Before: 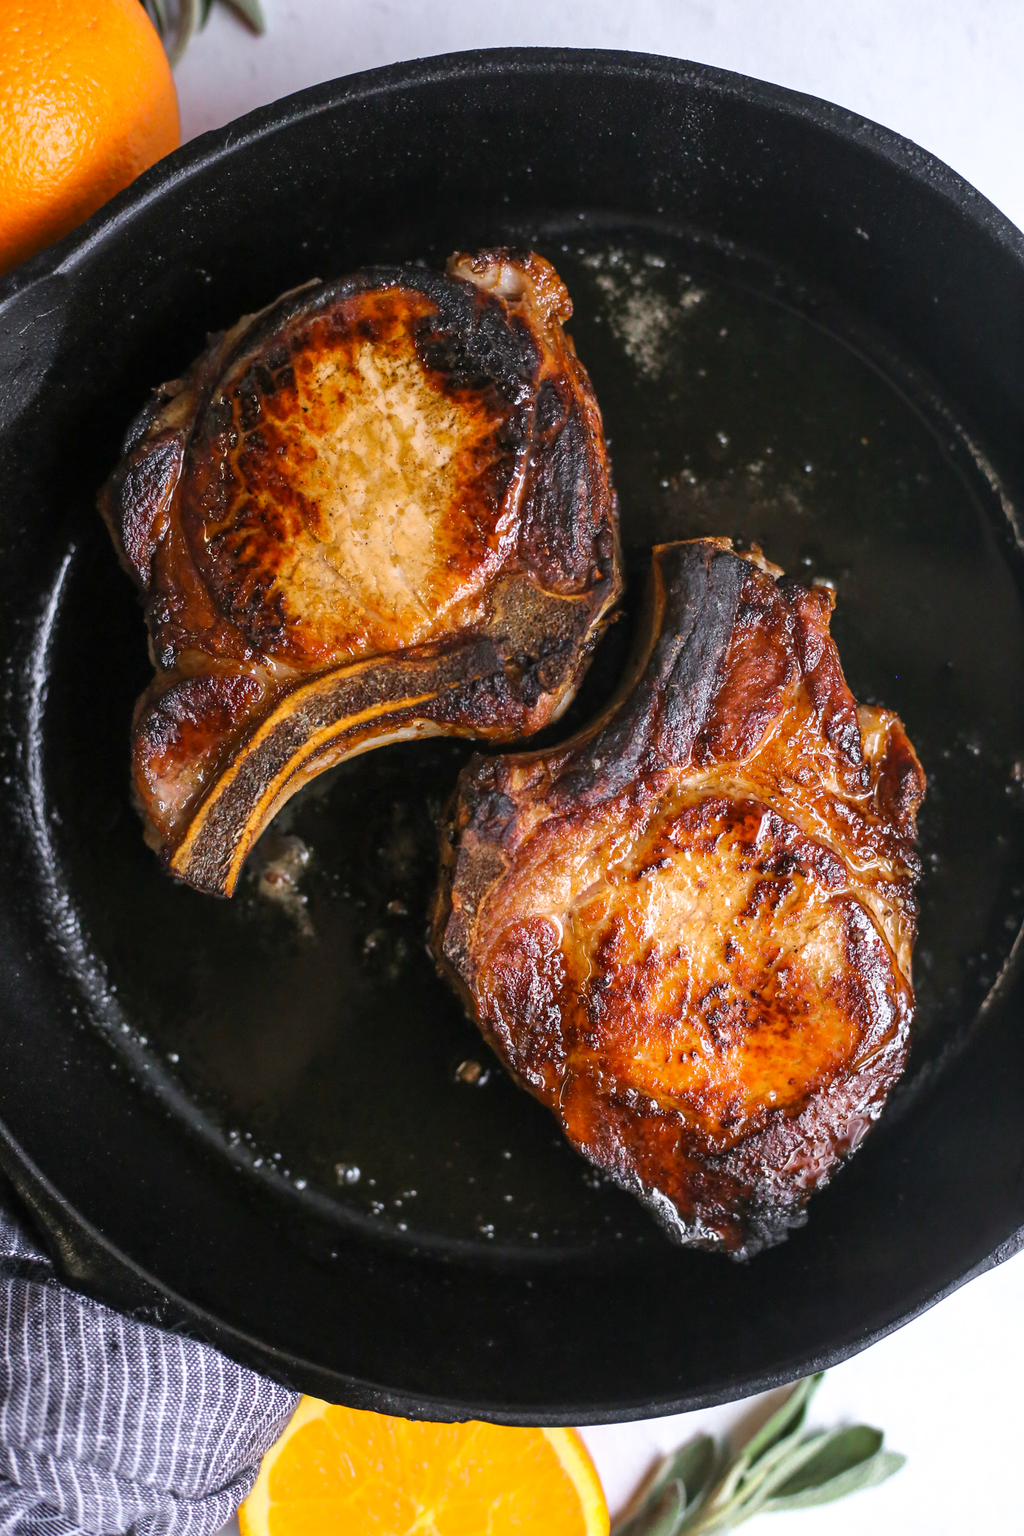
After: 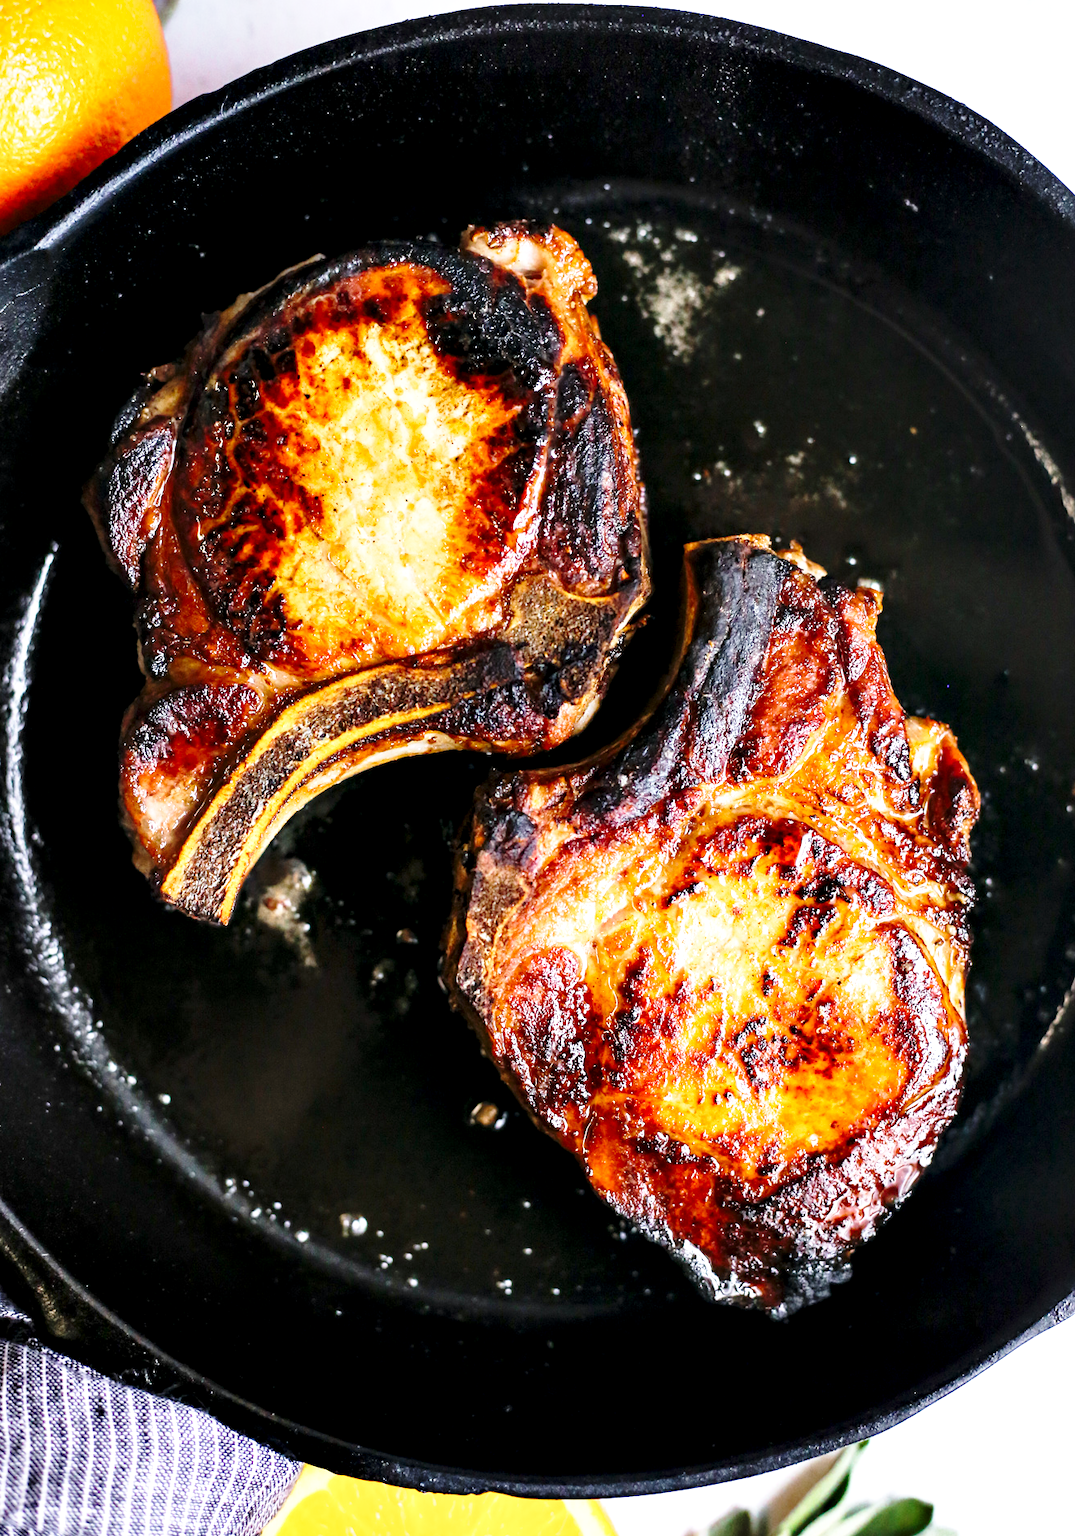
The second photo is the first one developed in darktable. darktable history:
crop: left 2.167%, top 2.903%, right 0.856%, bottom 4.825%
contrast equalizer: octaves 7, y [[0.6 ×6], [0.55 ×6], [0 ×6], [0 ×6], [0 ×6]]
base curve: curves: ch0 [(0, 0) (0.028, 0.03) (0.121, 0.232) (0.46, 0.748) (0.859, 0.968) (1, 1)], preserve colors none
